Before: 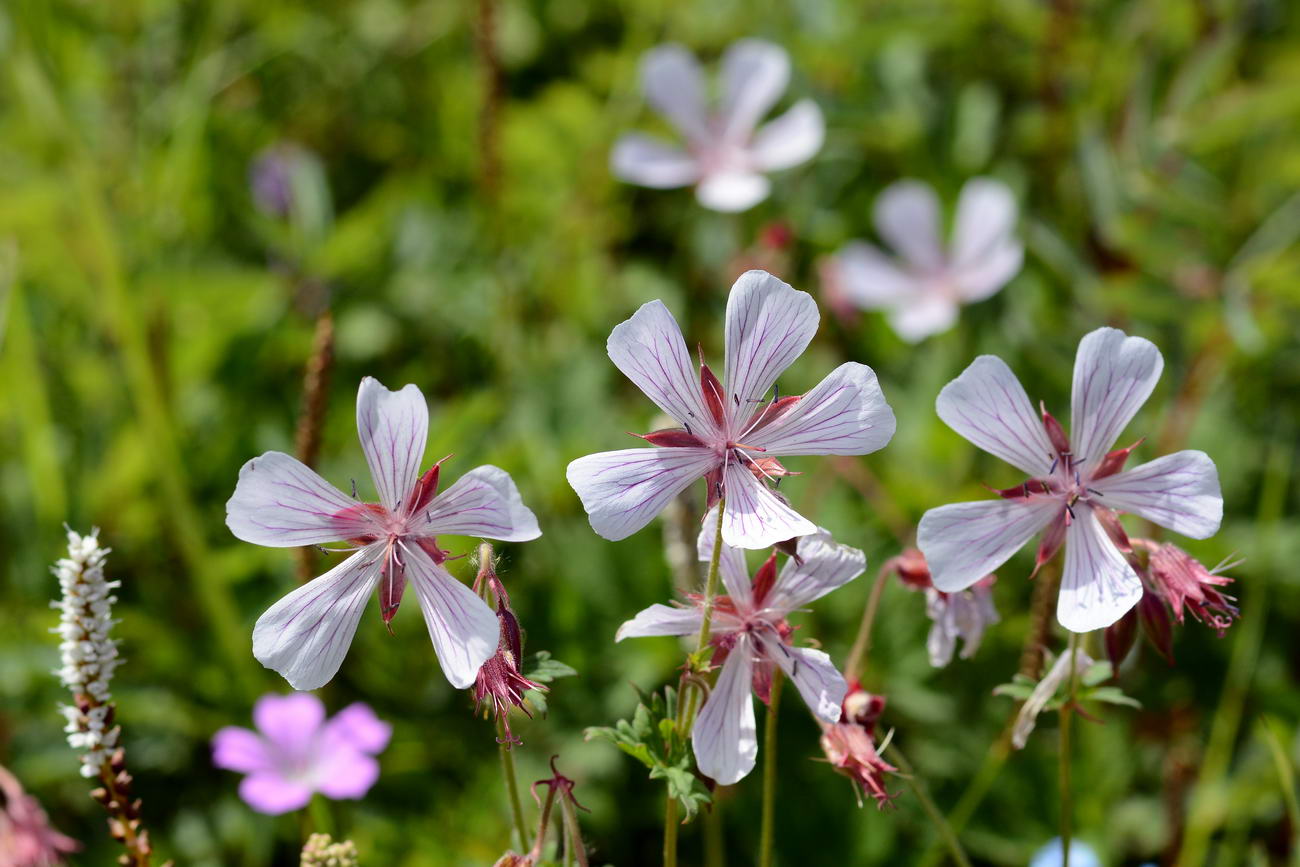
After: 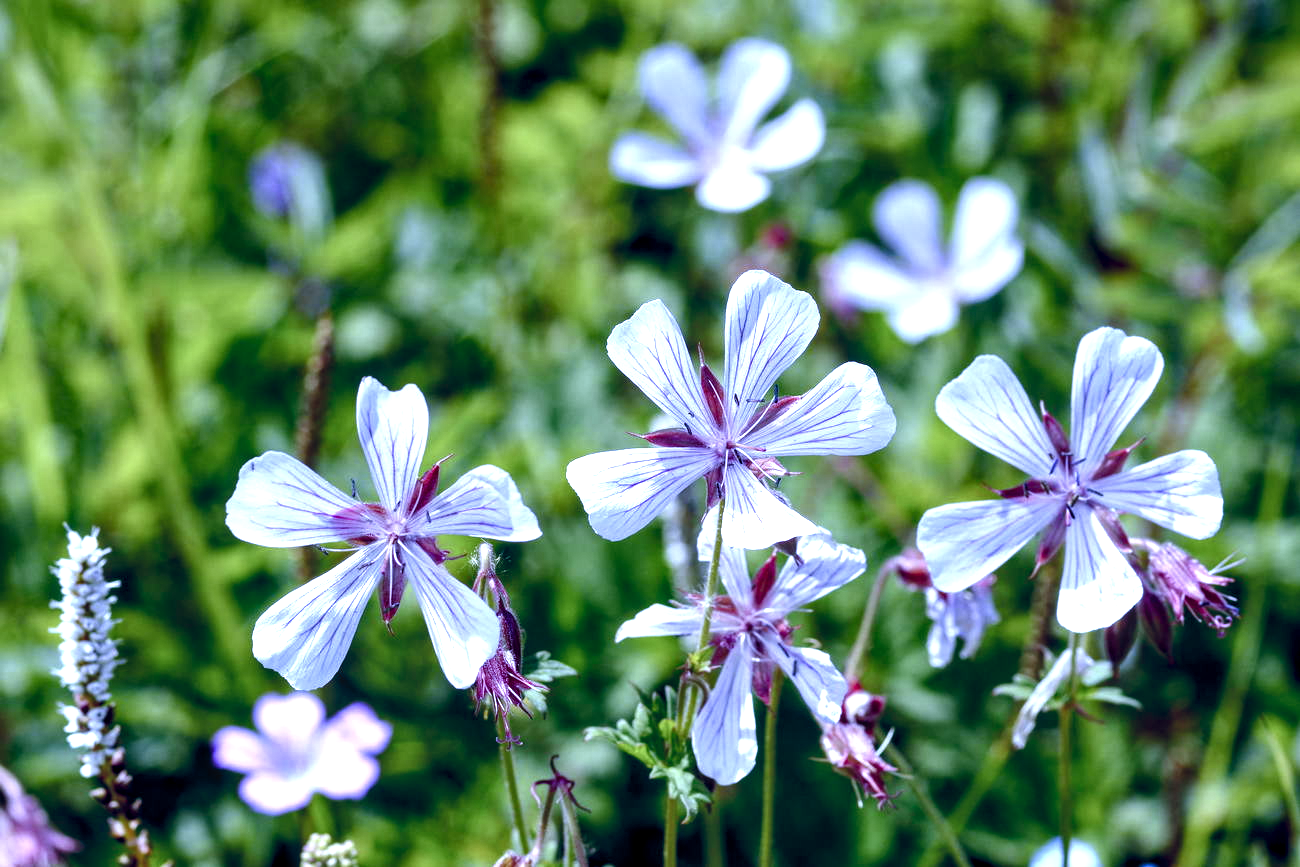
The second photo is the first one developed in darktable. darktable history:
exposure: exposure 0.6 EV, compensate highlight preservation false
white balance: red 0.766, blue 1.537
color balance rgb: highlights gain › chroma 2.94%, highlights gain › hue 60.57°, global offset › chroma 0.25%, global offset › hue 256.52°, perceptual saturation grading › global saturation 20%, perceptual saturation grading › highlights -50%, perceptual saturation grading › shadows 30%, contrast 15%
local contrast: detail 130%
